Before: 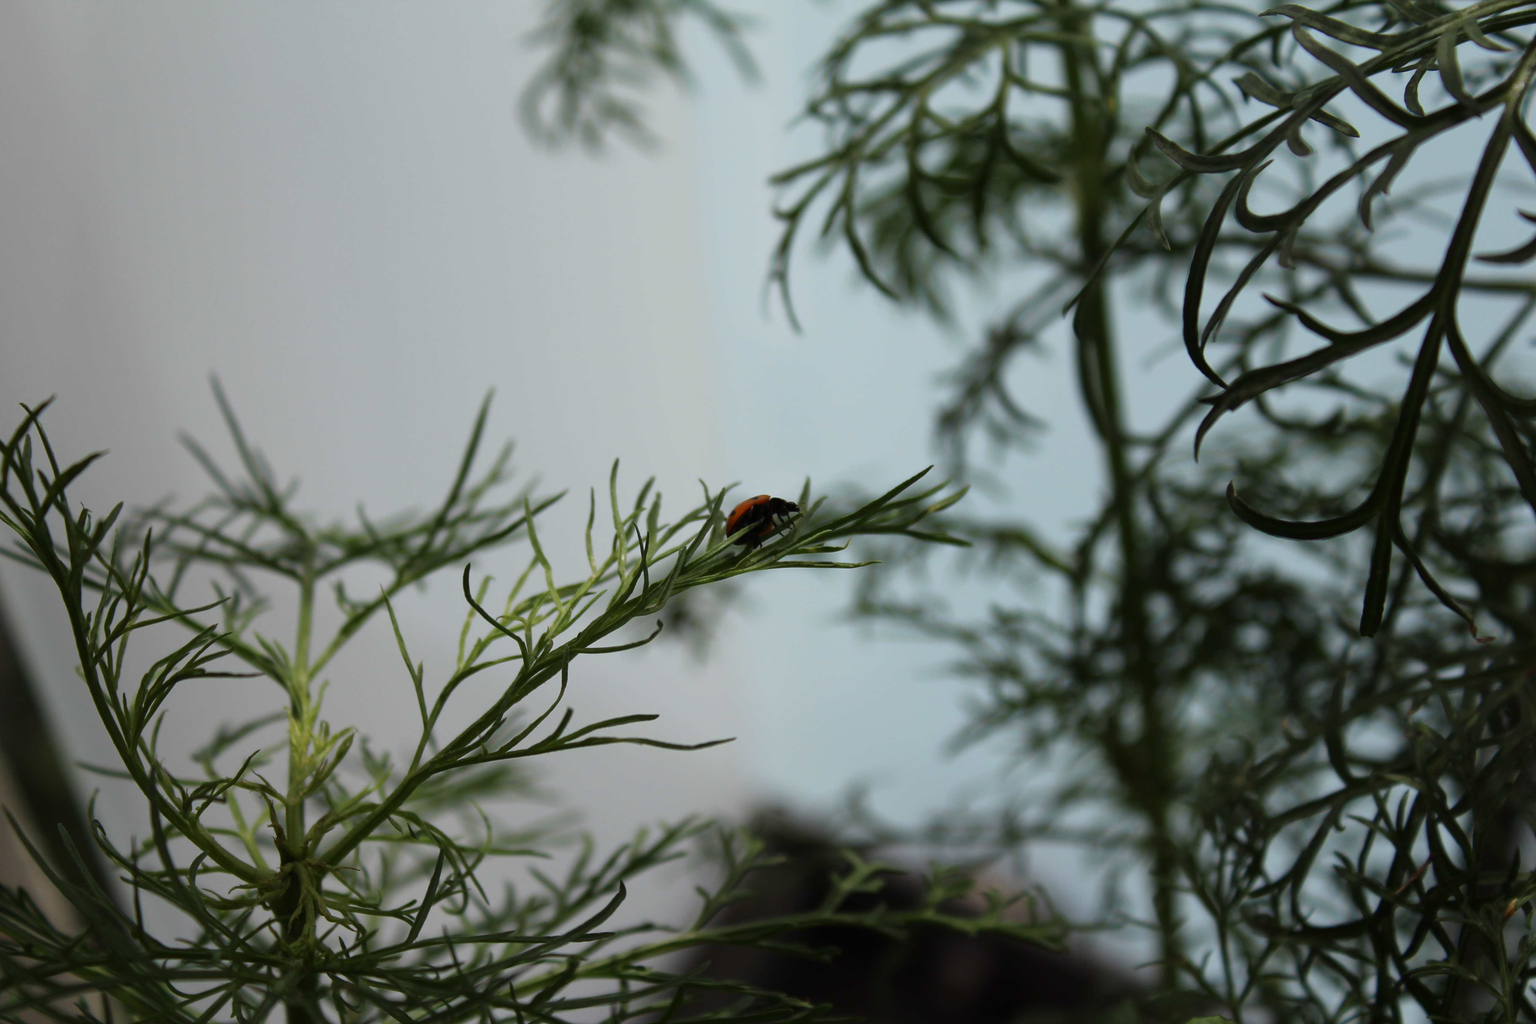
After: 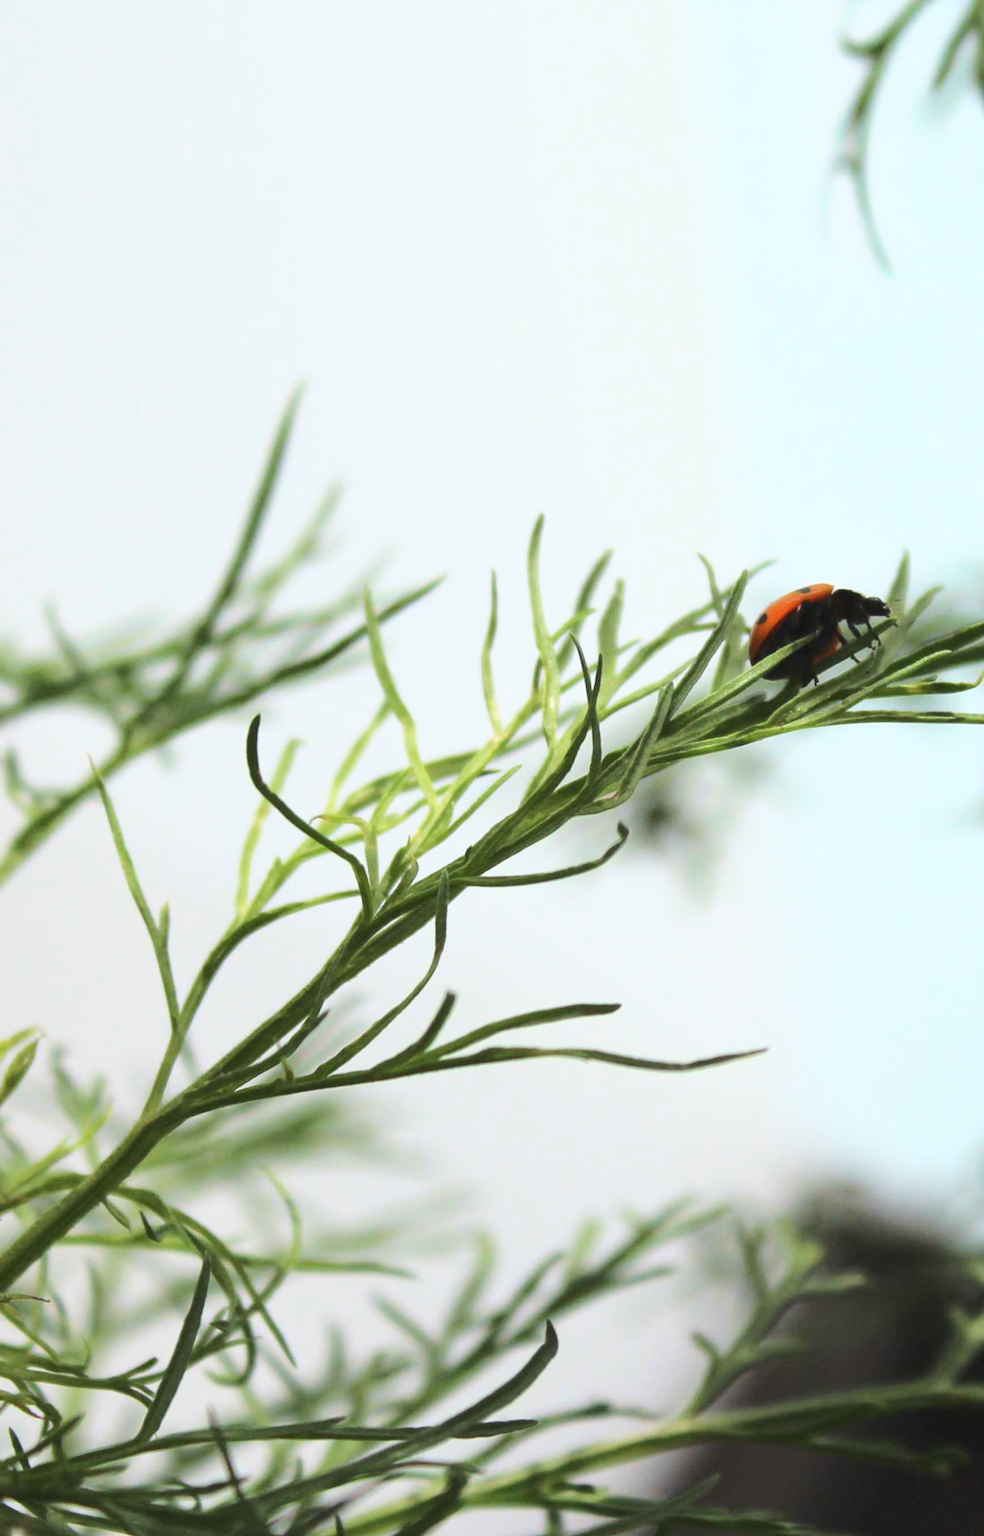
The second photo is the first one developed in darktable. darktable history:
base curve: curves: ch0 [(0, 0) (0.025, 0.046) (0.112, 0.277) (0.467, 0.74) (0.814, 0.929) (1, 0.942)]
crop and rotate: left 21.77%, top 18.528%, right 44.676%, bottom 2.997%
exposure: black level correction -0.002, exposure 0.708 EV, compensate exposure bias true, compensate highlight preservation false
lowpass: radius 0.5, unbound 0
